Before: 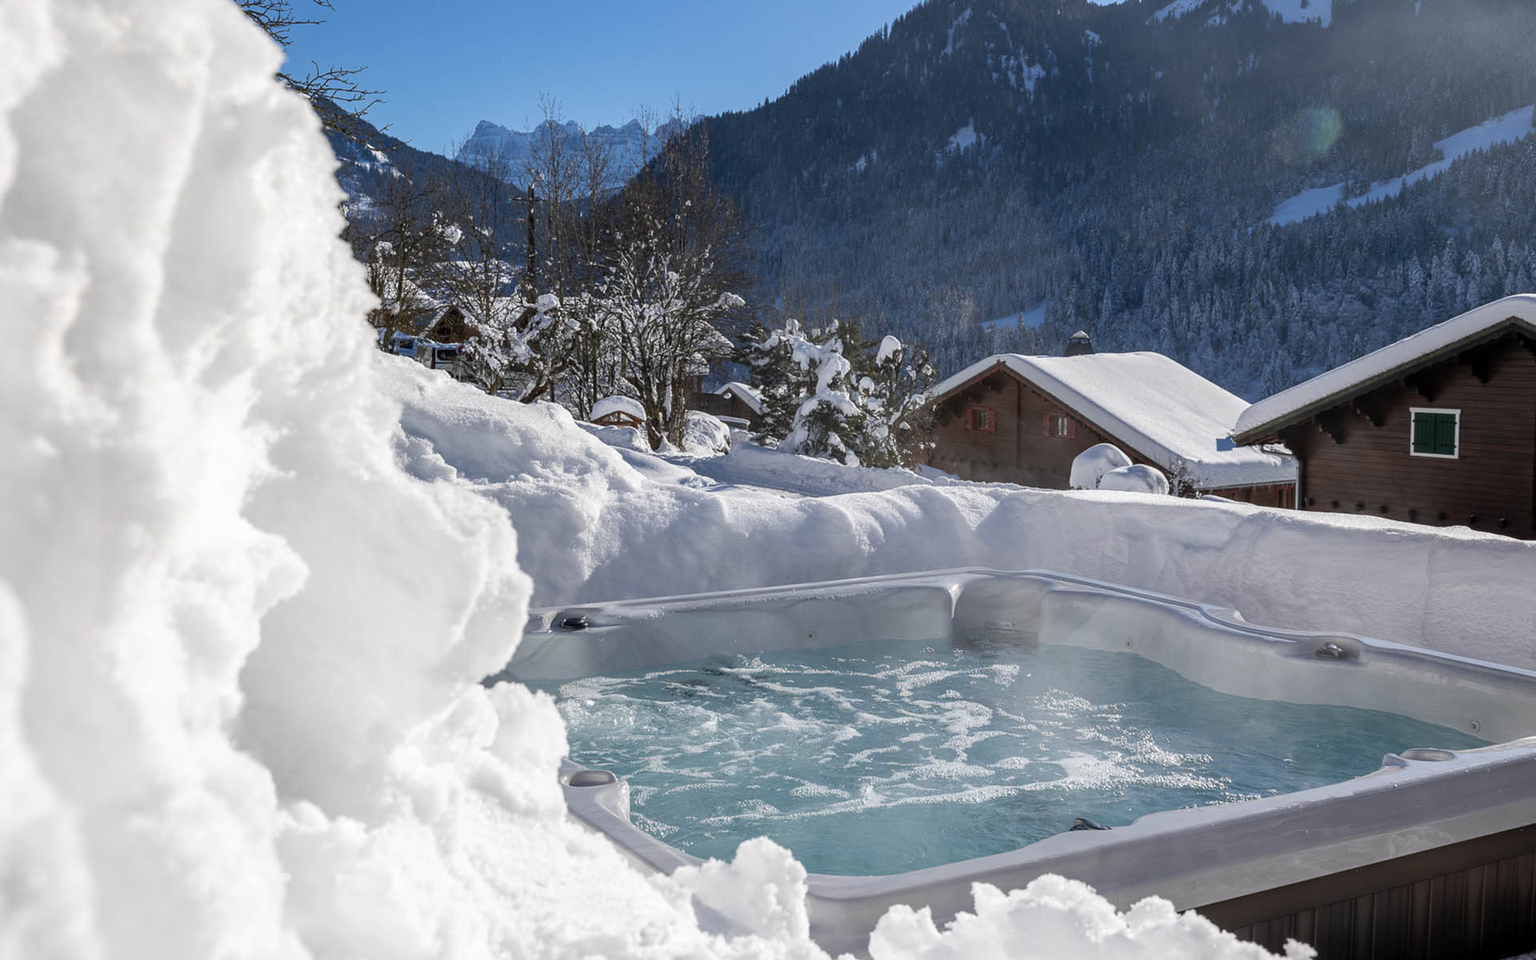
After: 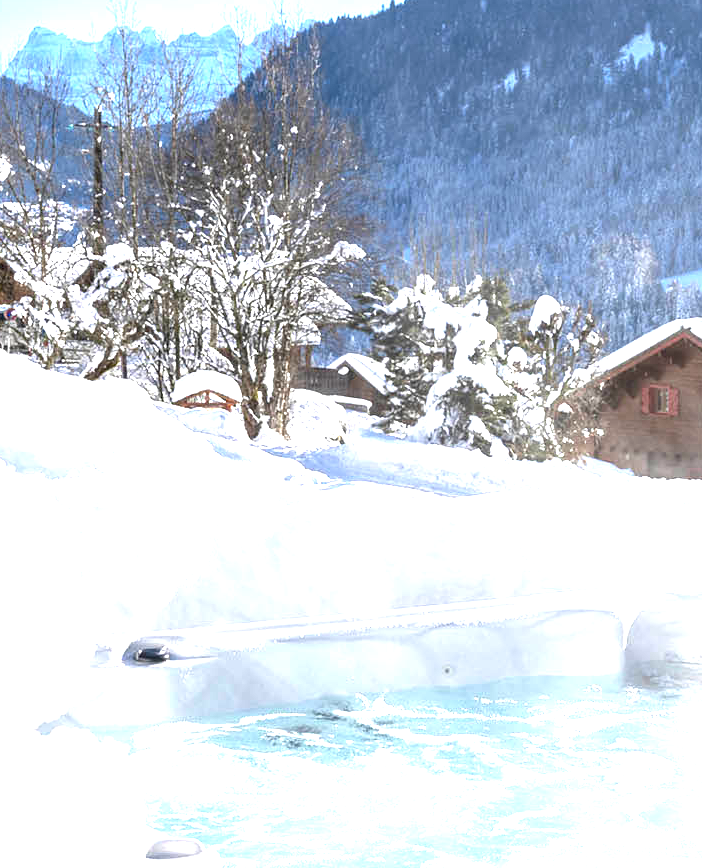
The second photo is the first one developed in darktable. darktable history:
crop and rotate: left 29.517%, top 10.409%, right 33.886%, bottom 17.231%
exposure: black level correction 0, exposure 2.379 EV, compensate highlight preservation false
